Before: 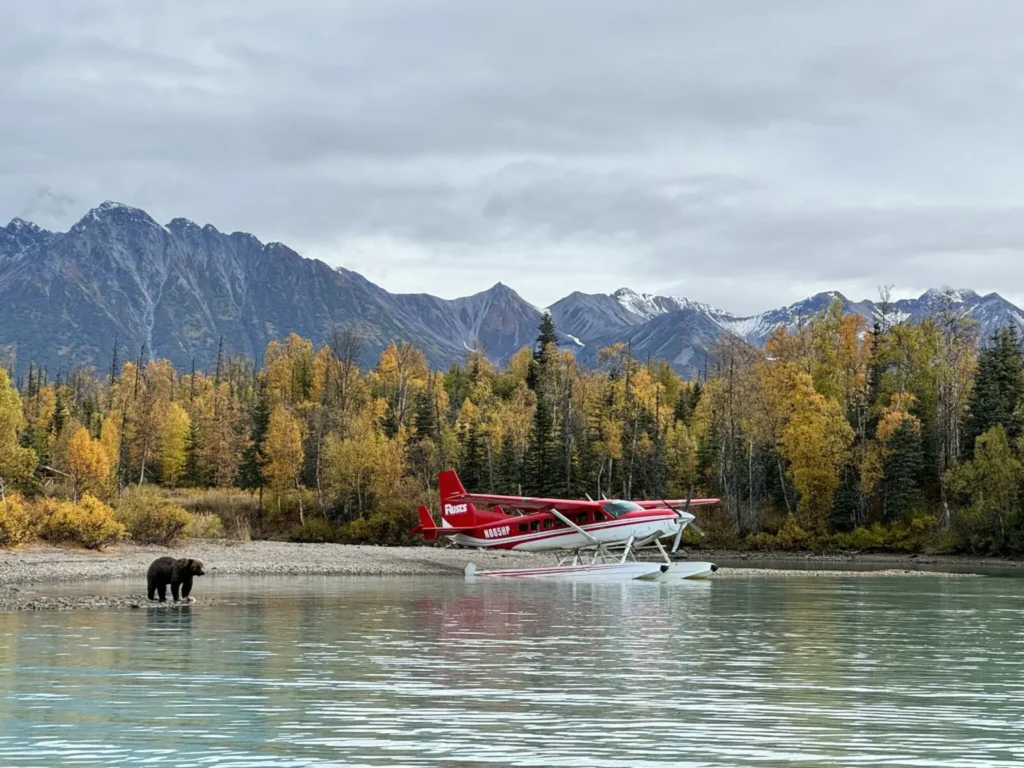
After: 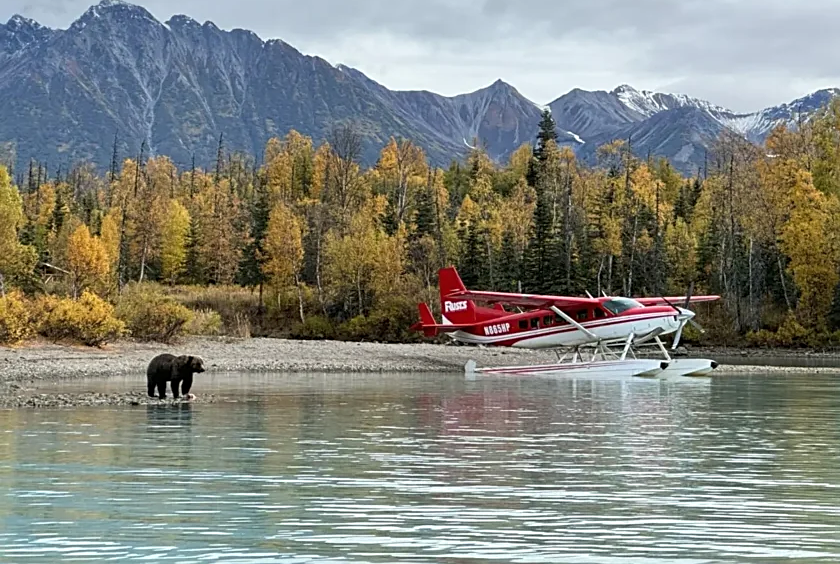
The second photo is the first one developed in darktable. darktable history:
sharpen: on, module defaults
crop: top 26.531%, right 17.959%
